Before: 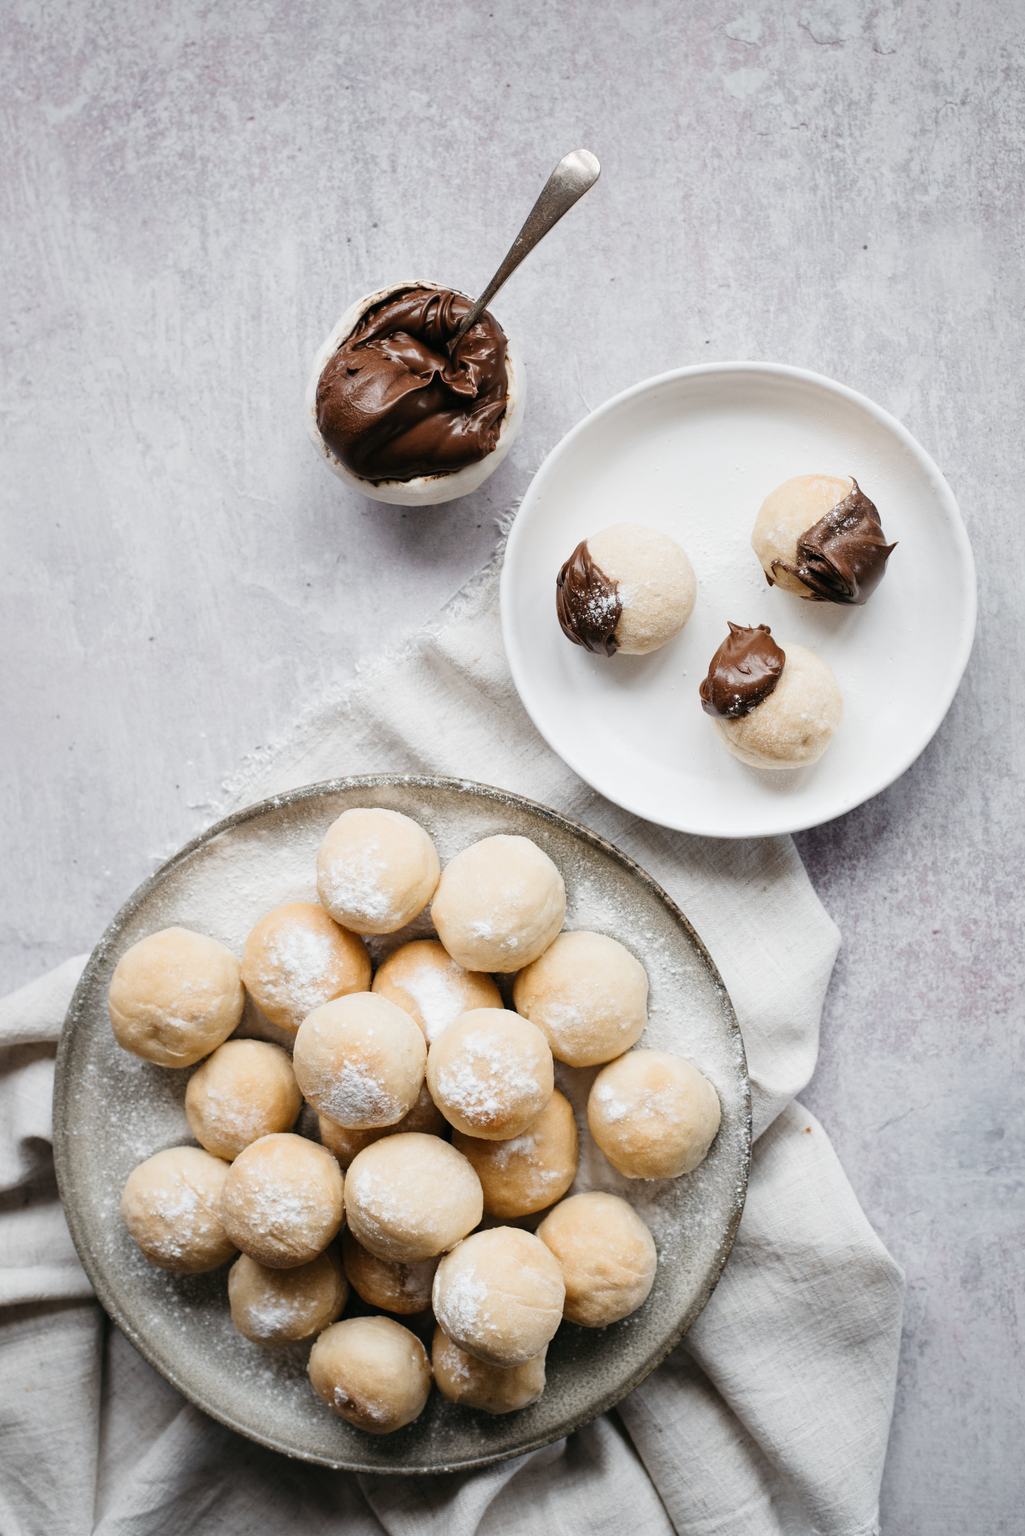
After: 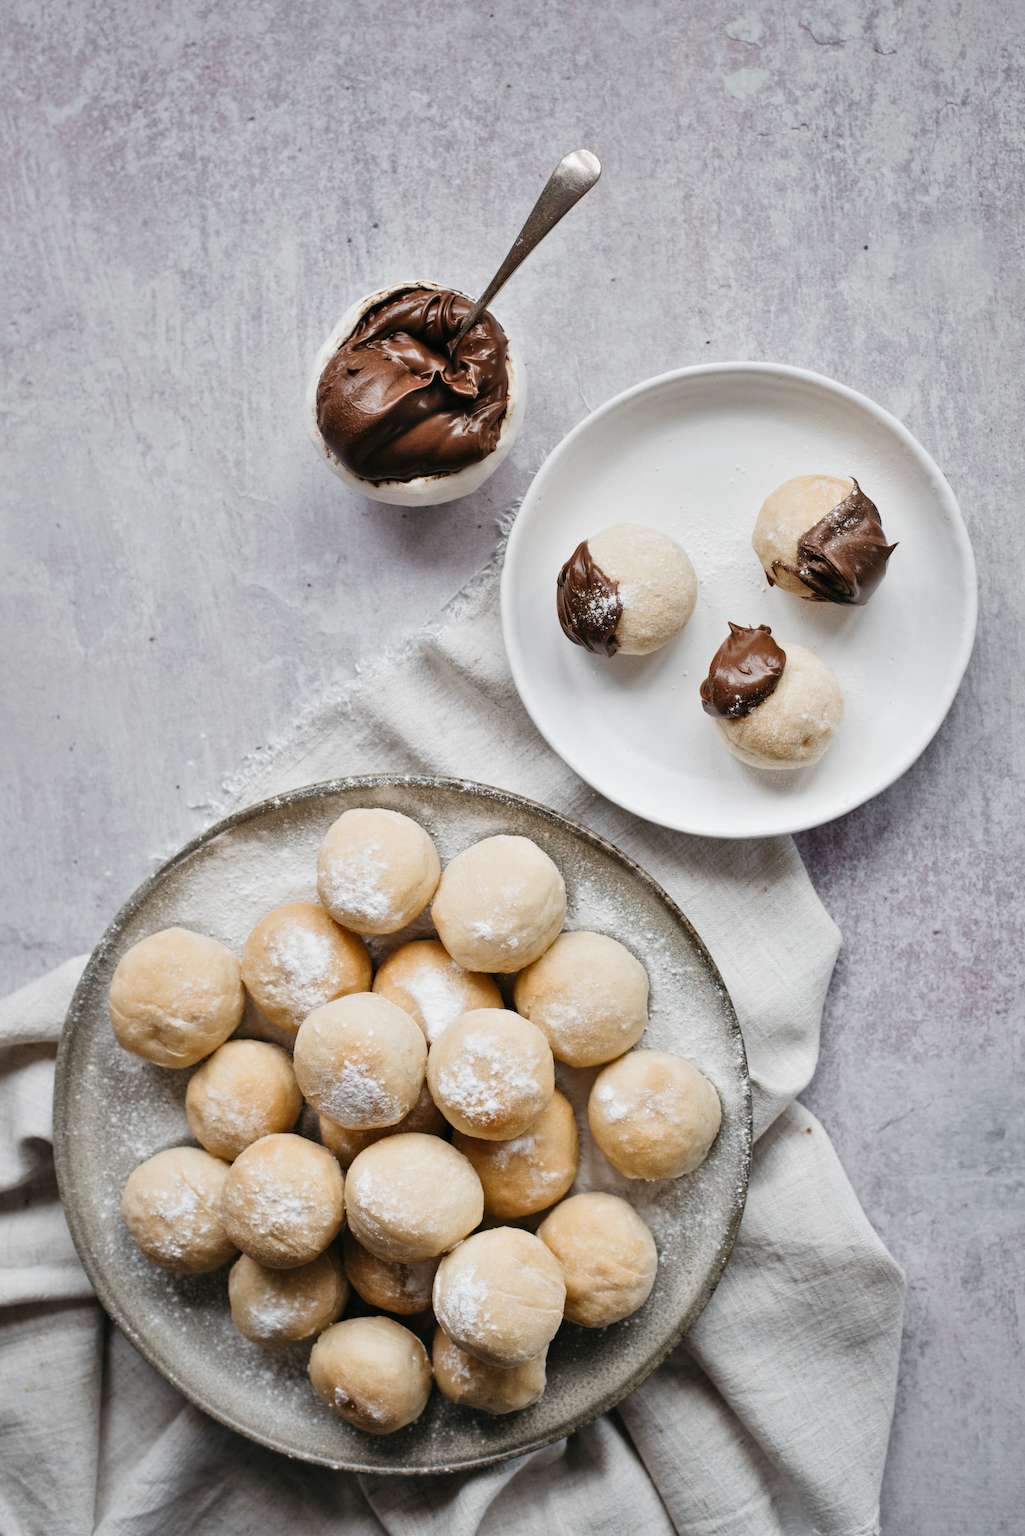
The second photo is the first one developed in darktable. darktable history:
shadows and highlights: shadows 58.53, soften with gaussian
